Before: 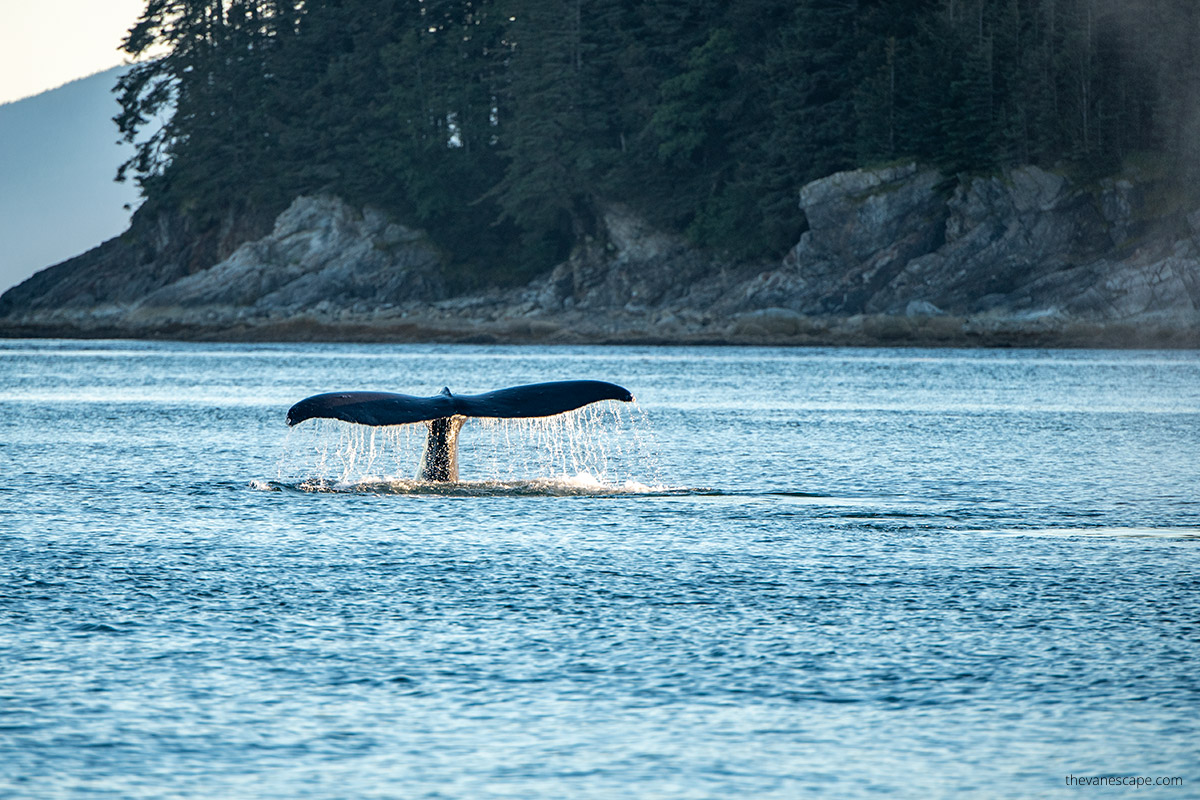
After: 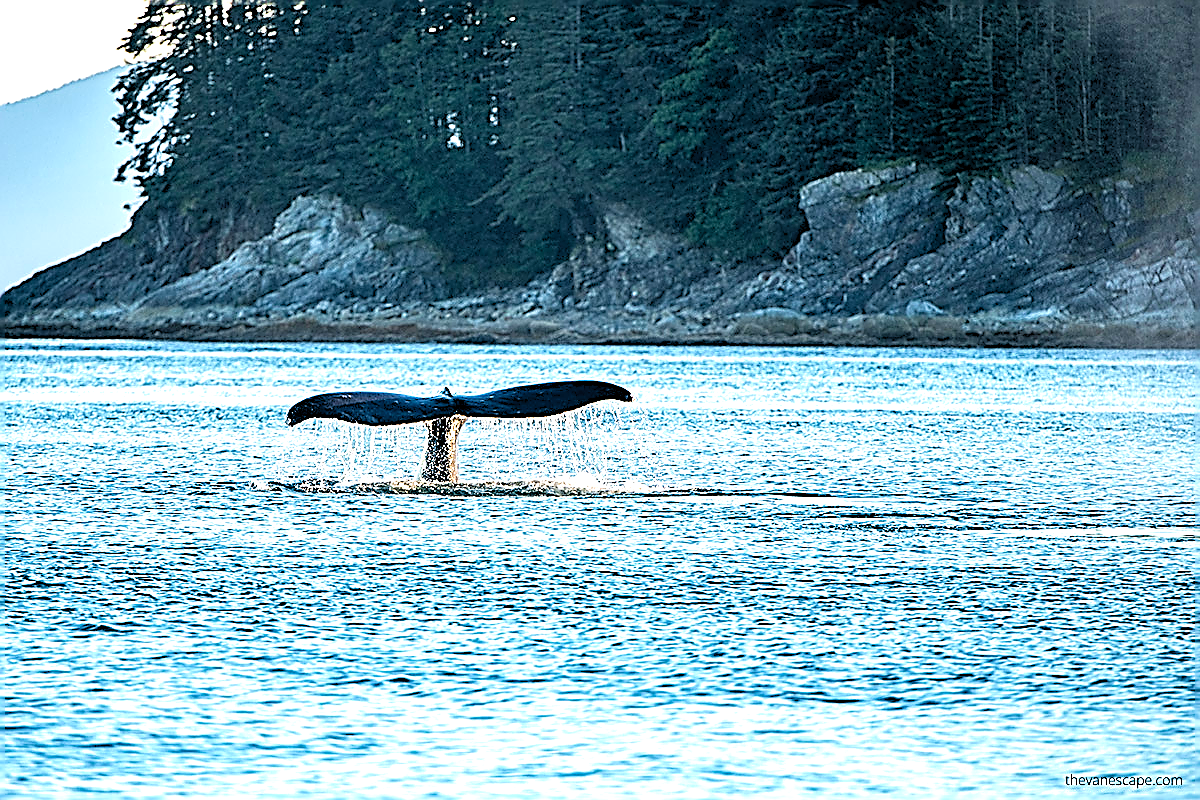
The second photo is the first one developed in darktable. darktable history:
velvia: on, module defaults
tone equalizer: -8 EV -0.417 EV, -7 EV -0.389 EV, -6 EV -0.333 EV, -5 EV -0.222 EV, -3 EV 0.222 EV, -2 EV 0.333 EV, -1 EV 0.389 EV, +0 EV 0.417 EV, edges refinement/feathering 500, mask exposure compensation -1.57 EV, preserve details no
levels: black 3.83%, white 90.64%, levels [0.044, 0.416, 0.908]
exposure: exposure 0.161 EV, compensate highlight preservation false
sharpen: amount 2
